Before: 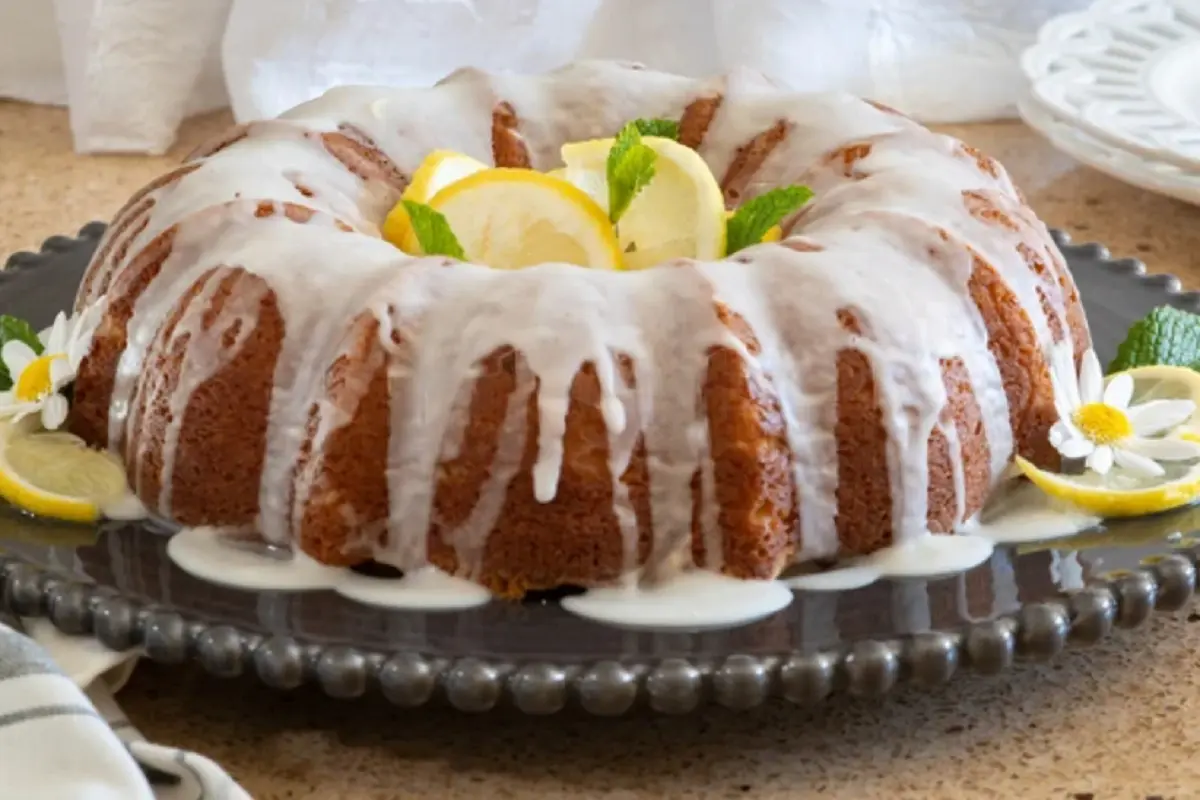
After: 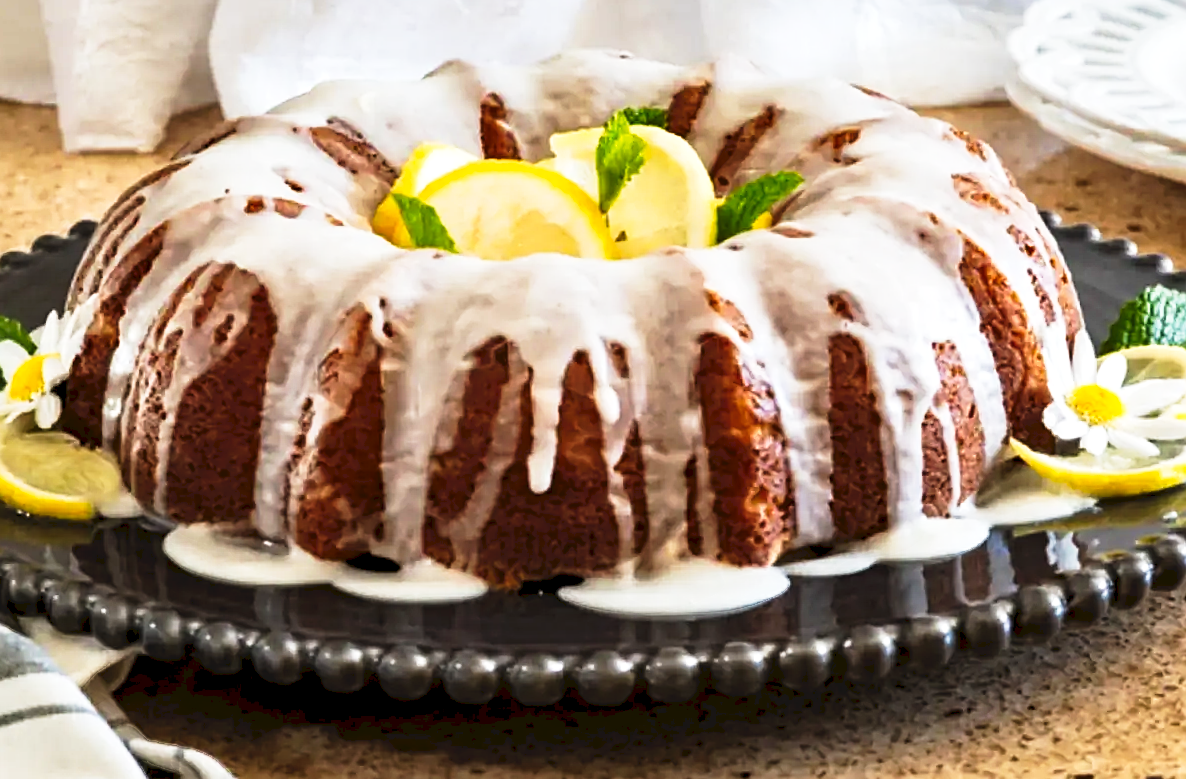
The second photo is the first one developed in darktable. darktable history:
sharpen: on, module defaults
haze removal: compatibility mode true, adaptive false
tone curve: curves: ch0 [(0, 0) (0.003, 0.063) (0.011, 0.063) (0.025, 0.063) (0.044, 0.066) (0.069, 0.071) (0.1, 0.09) (0.136, 0.116) (0.177, 0.144) (0.224, 0.192) (0.277, 0.246) (0.335, 0.311) (0.399, 0.399) (0.468, 0.49) (0.543, 0.589) (0.623, 0.709) (0.709, 0.827) (0.801, 0.918) (0.898, 0.969) (1, 1)], preserve colors none
rotate and perspective: rotation -1°, crop left 0.011, crop right 0.989, crop top 0.025, crop bottom 0.975
contrast equalizer: y [[0.586, 0.584, 0.576, 0.565, 0.552, 0.539], [0.5 ×6], [0.97, 0.959, 0.919, 0.859, 0.789, 0.717], [0 ×6], [0 ×6]]
